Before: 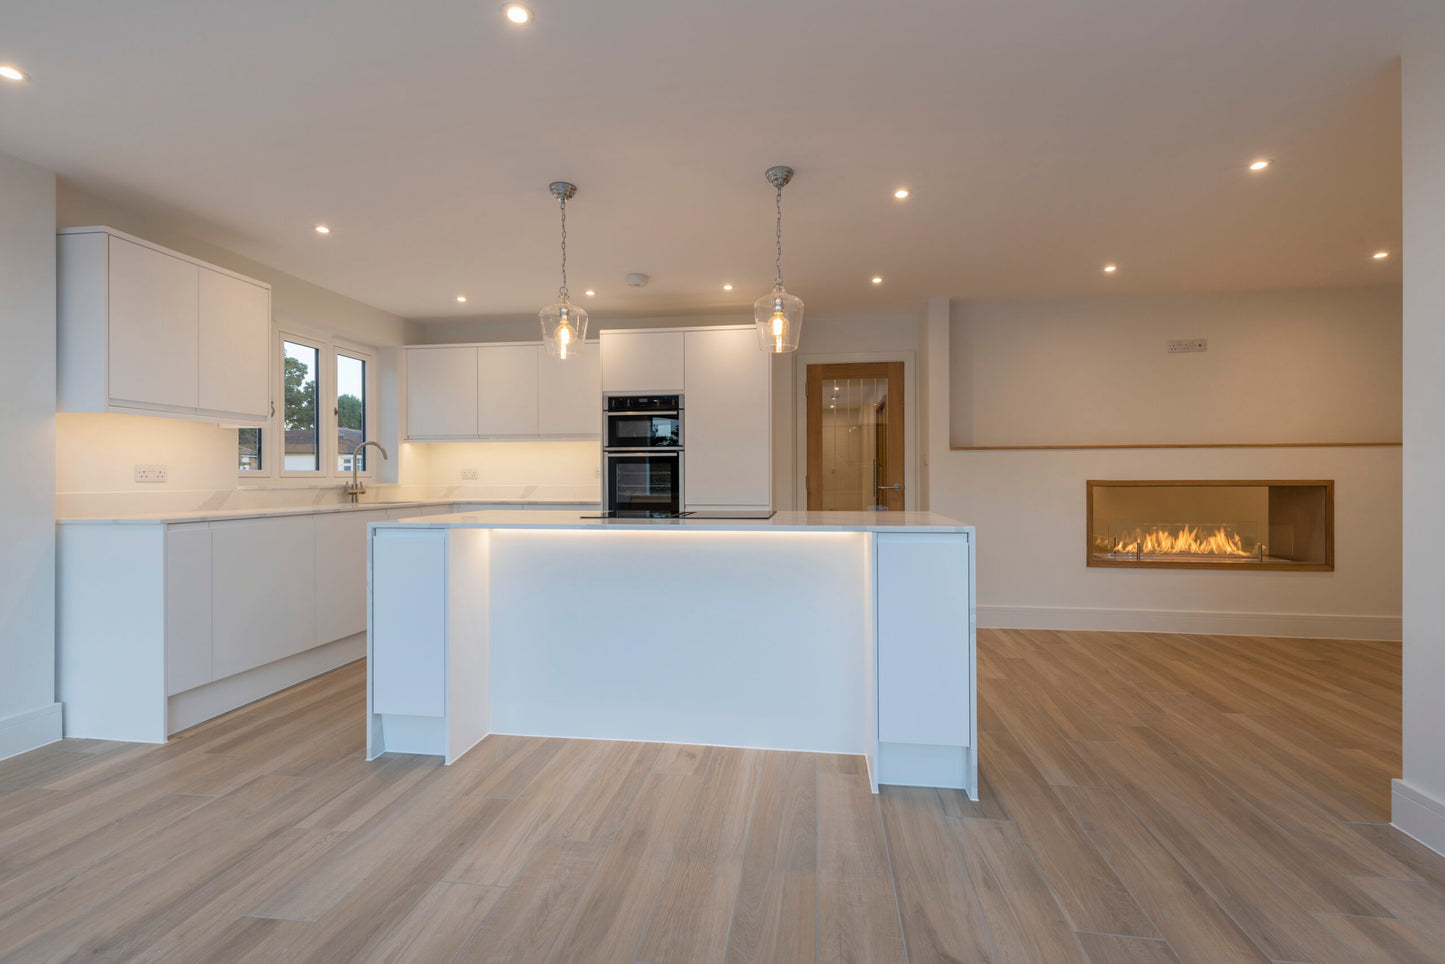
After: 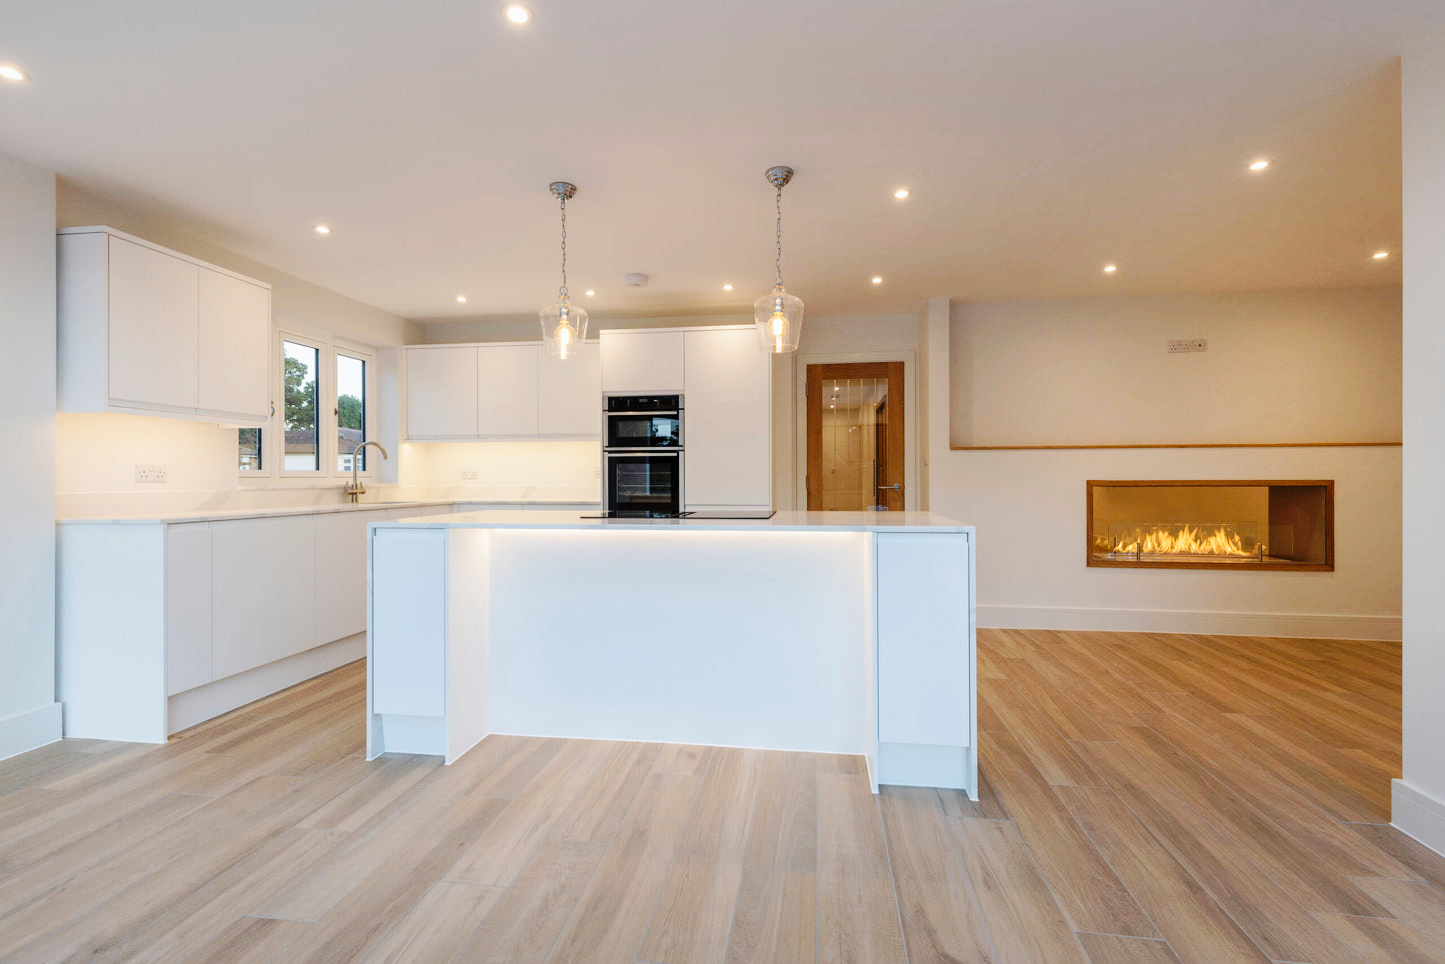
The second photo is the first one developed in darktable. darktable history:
exposure: exposure -0.05 EV
base curve: curves: ch0 [(0, 0) (0.036, 0.025) (0.121, 0.166) (0.206, 0.329) (0.605, 0.79) (1, 1)], preserve colors none
